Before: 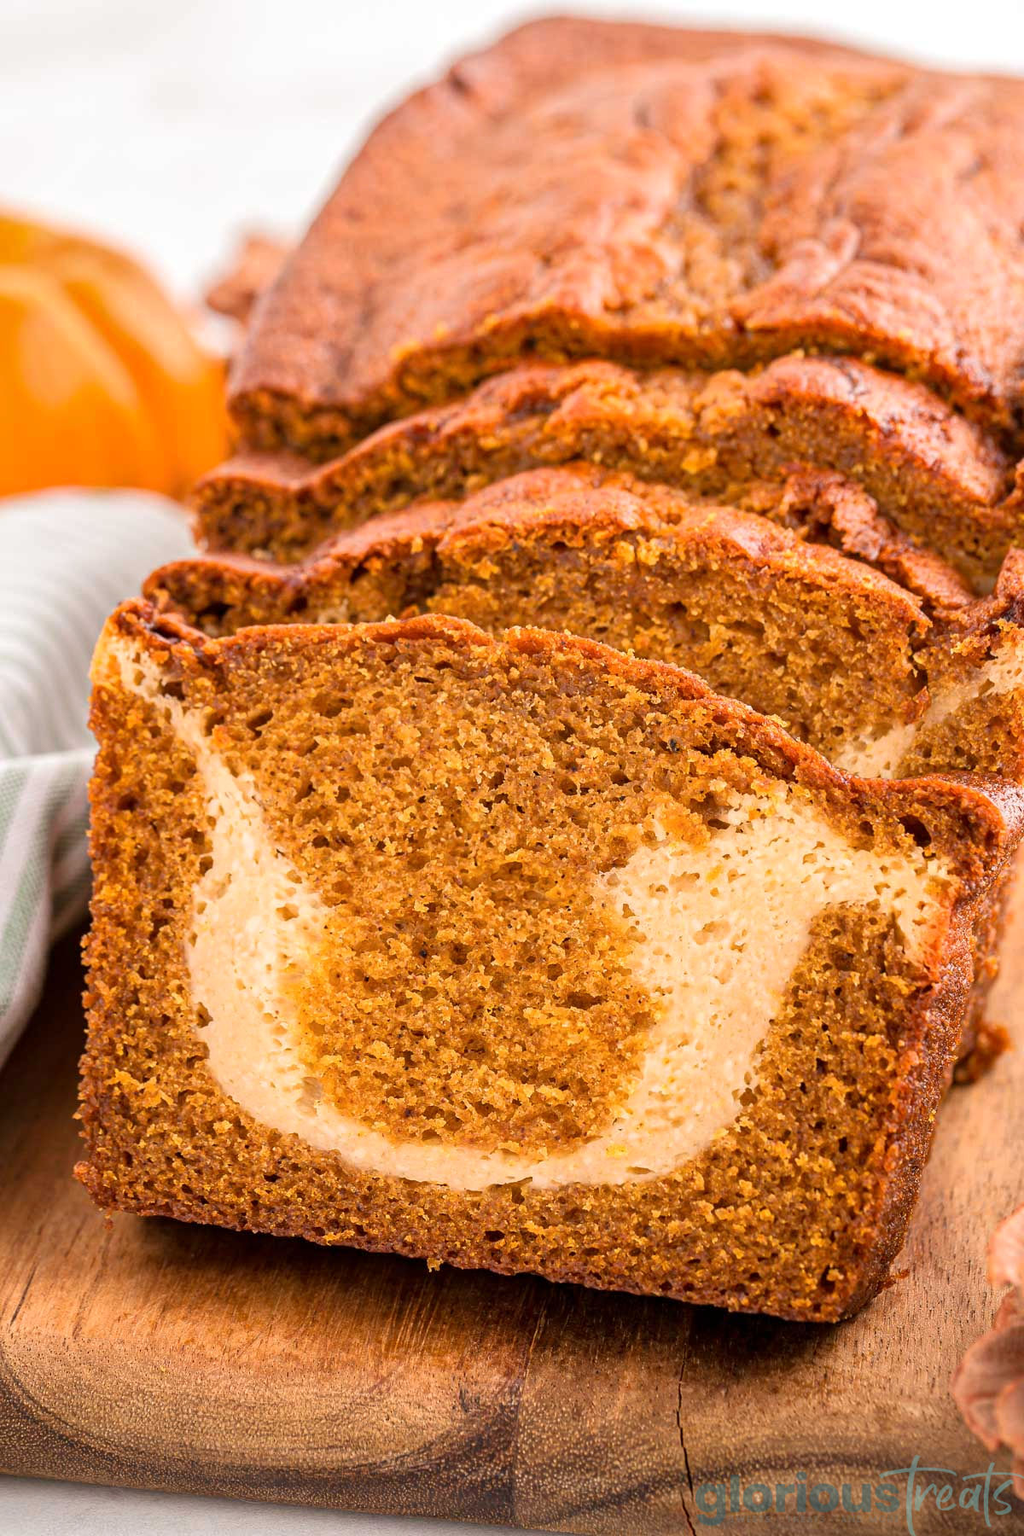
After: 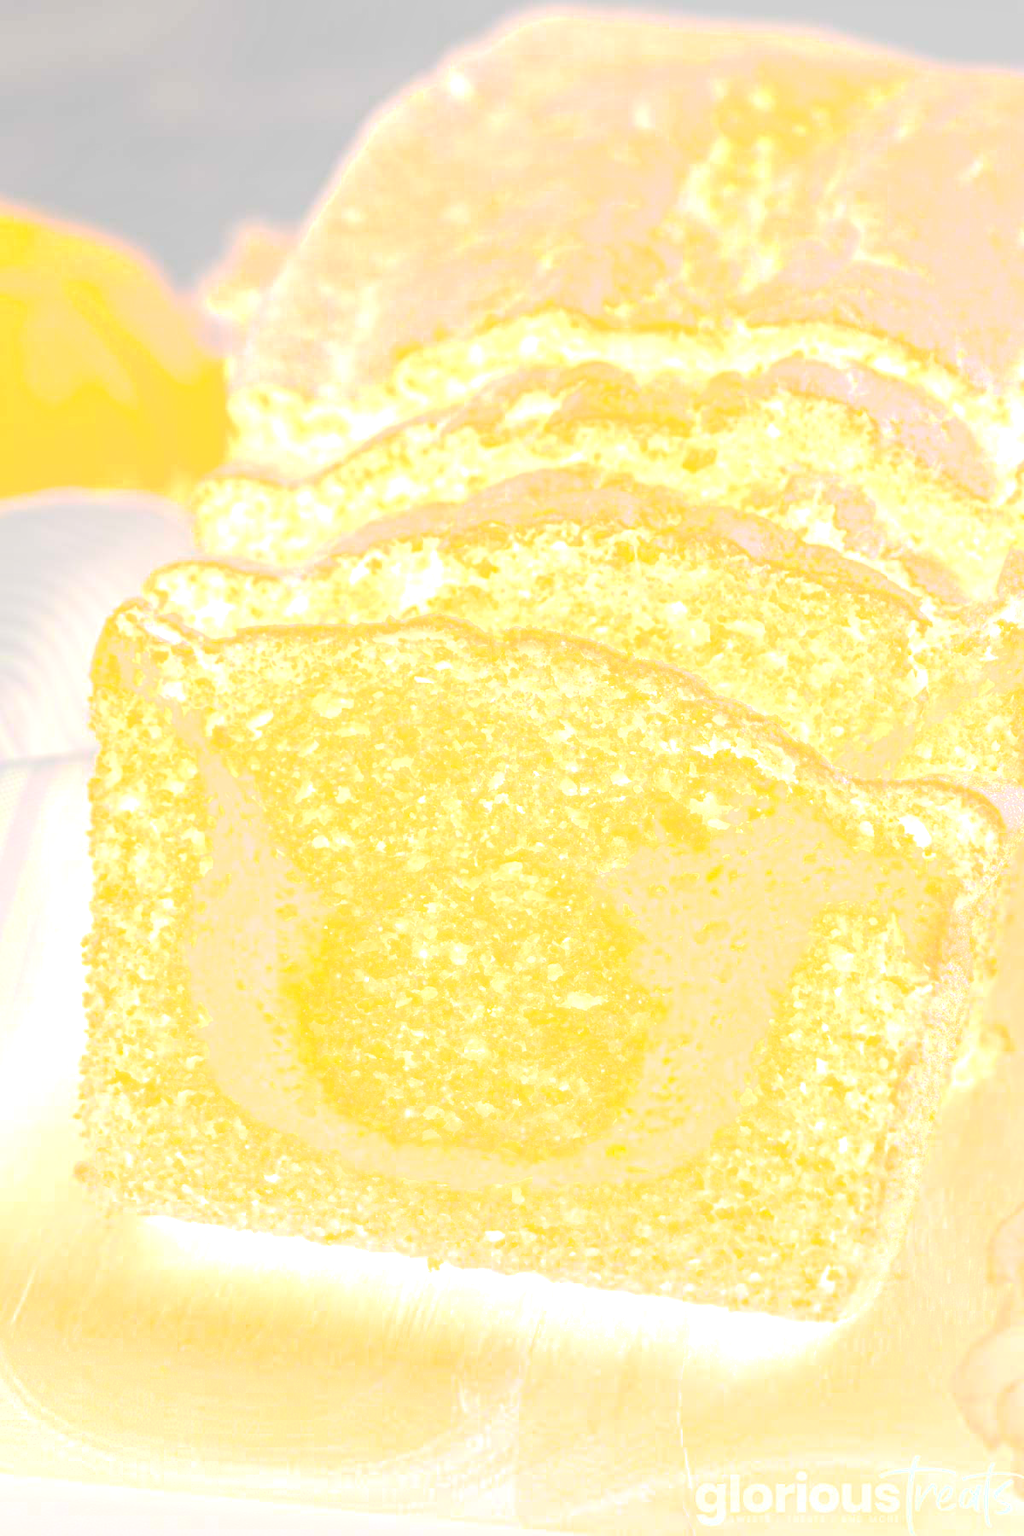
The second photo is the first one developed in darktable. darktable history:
exposure: exposure 1 EV, compensate highlight preservation false
bloom: size 70%, threshold 25%, strength 70%
